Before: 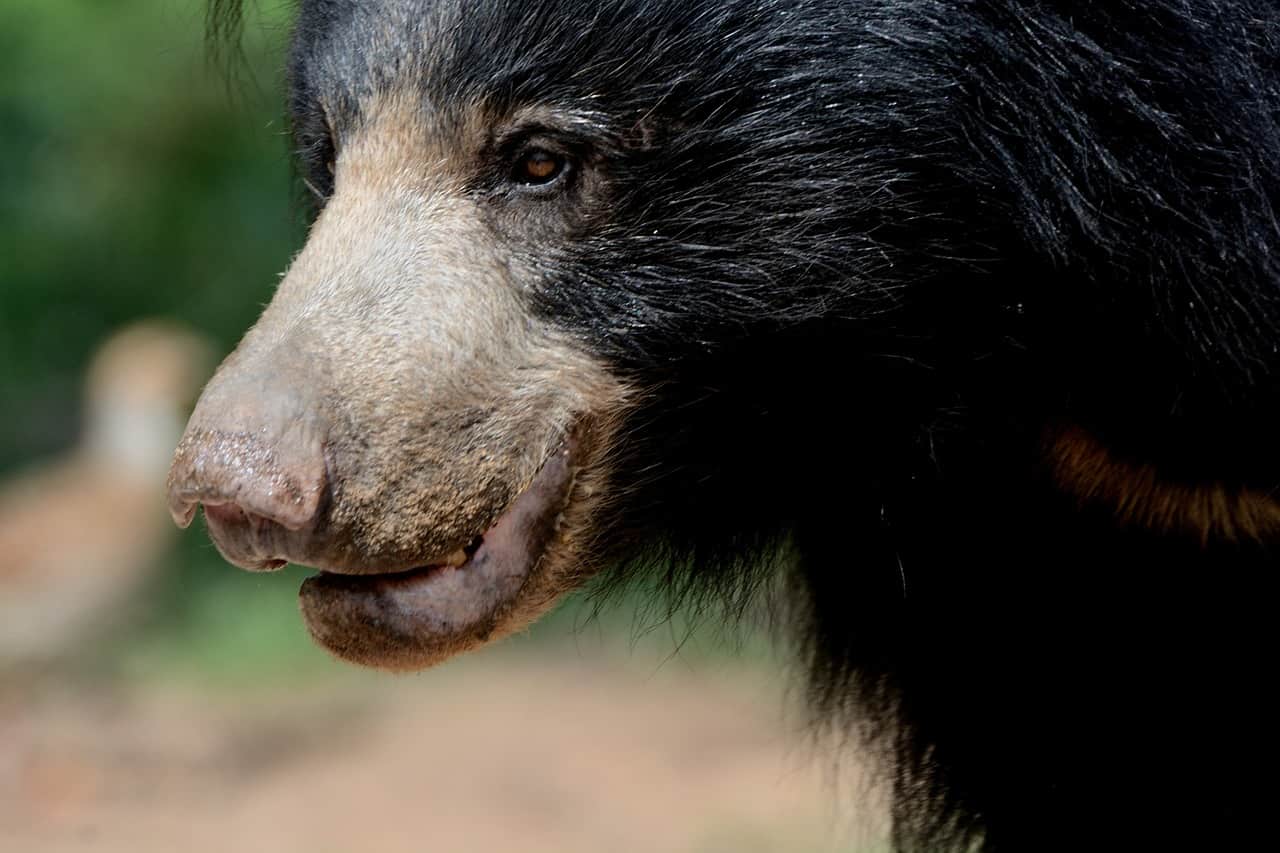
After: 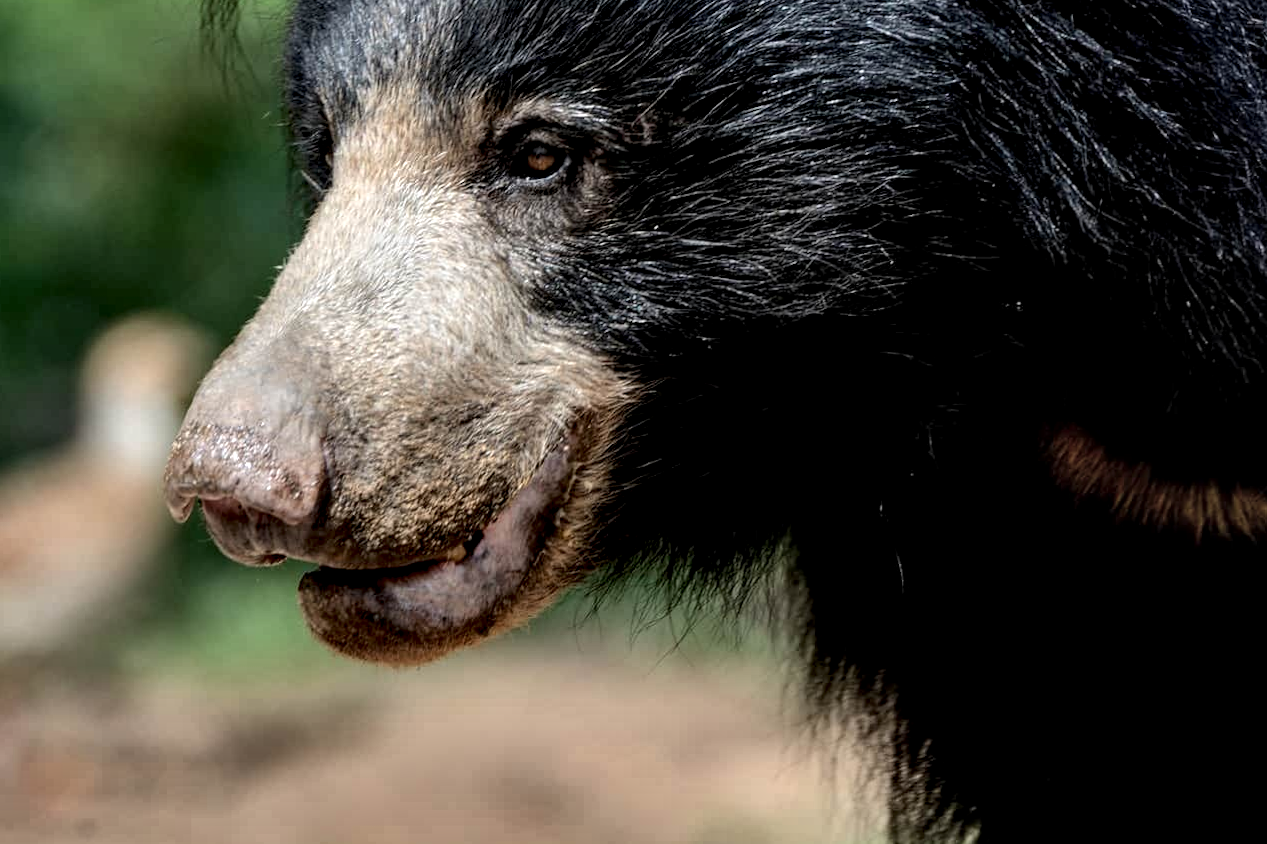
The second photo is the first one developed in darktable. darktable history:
local contrast: highlights 60%, shadows 60%, detail 160%
rotate and perspective: rotation 0.174°, lens shift (vertical) 0.013, lens shift (horizontal) 0.019, shear 0.001, automatic cropping original format, crop left 0.007, crop right 0.991, crop top 0.016, crop bottom 0.997
shadows and highlights: shadows 20.91, highlights -82.73, soften with gaussian
